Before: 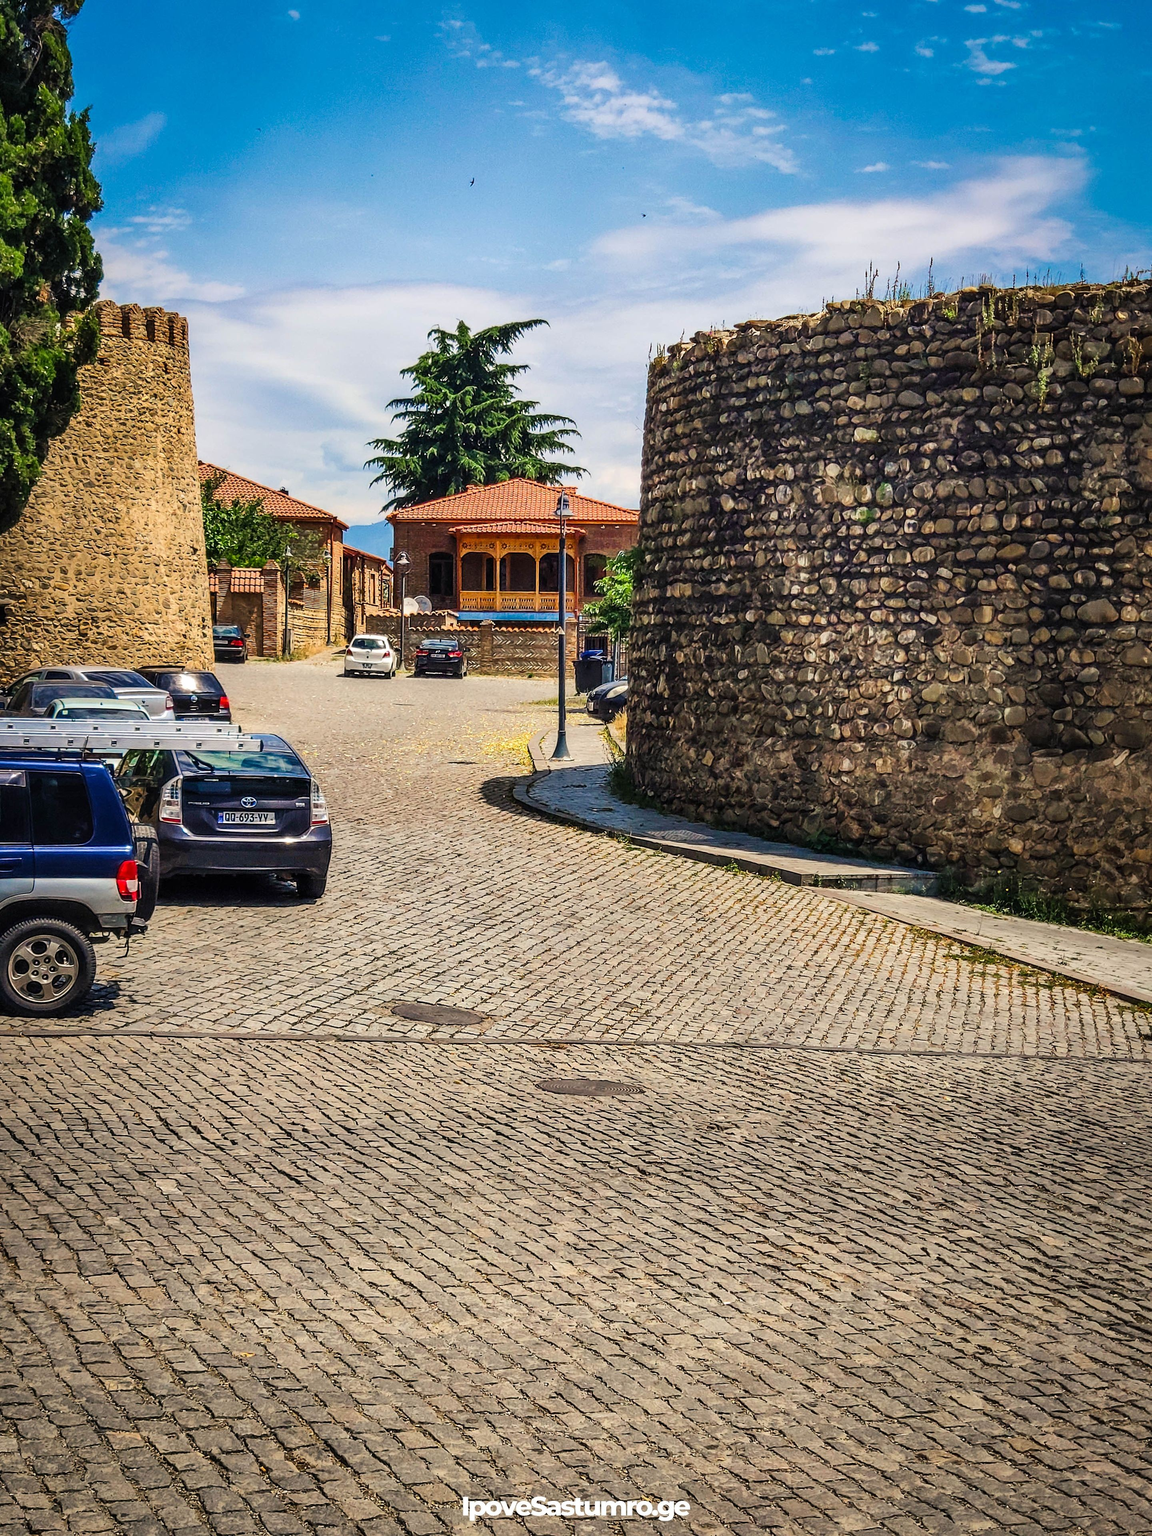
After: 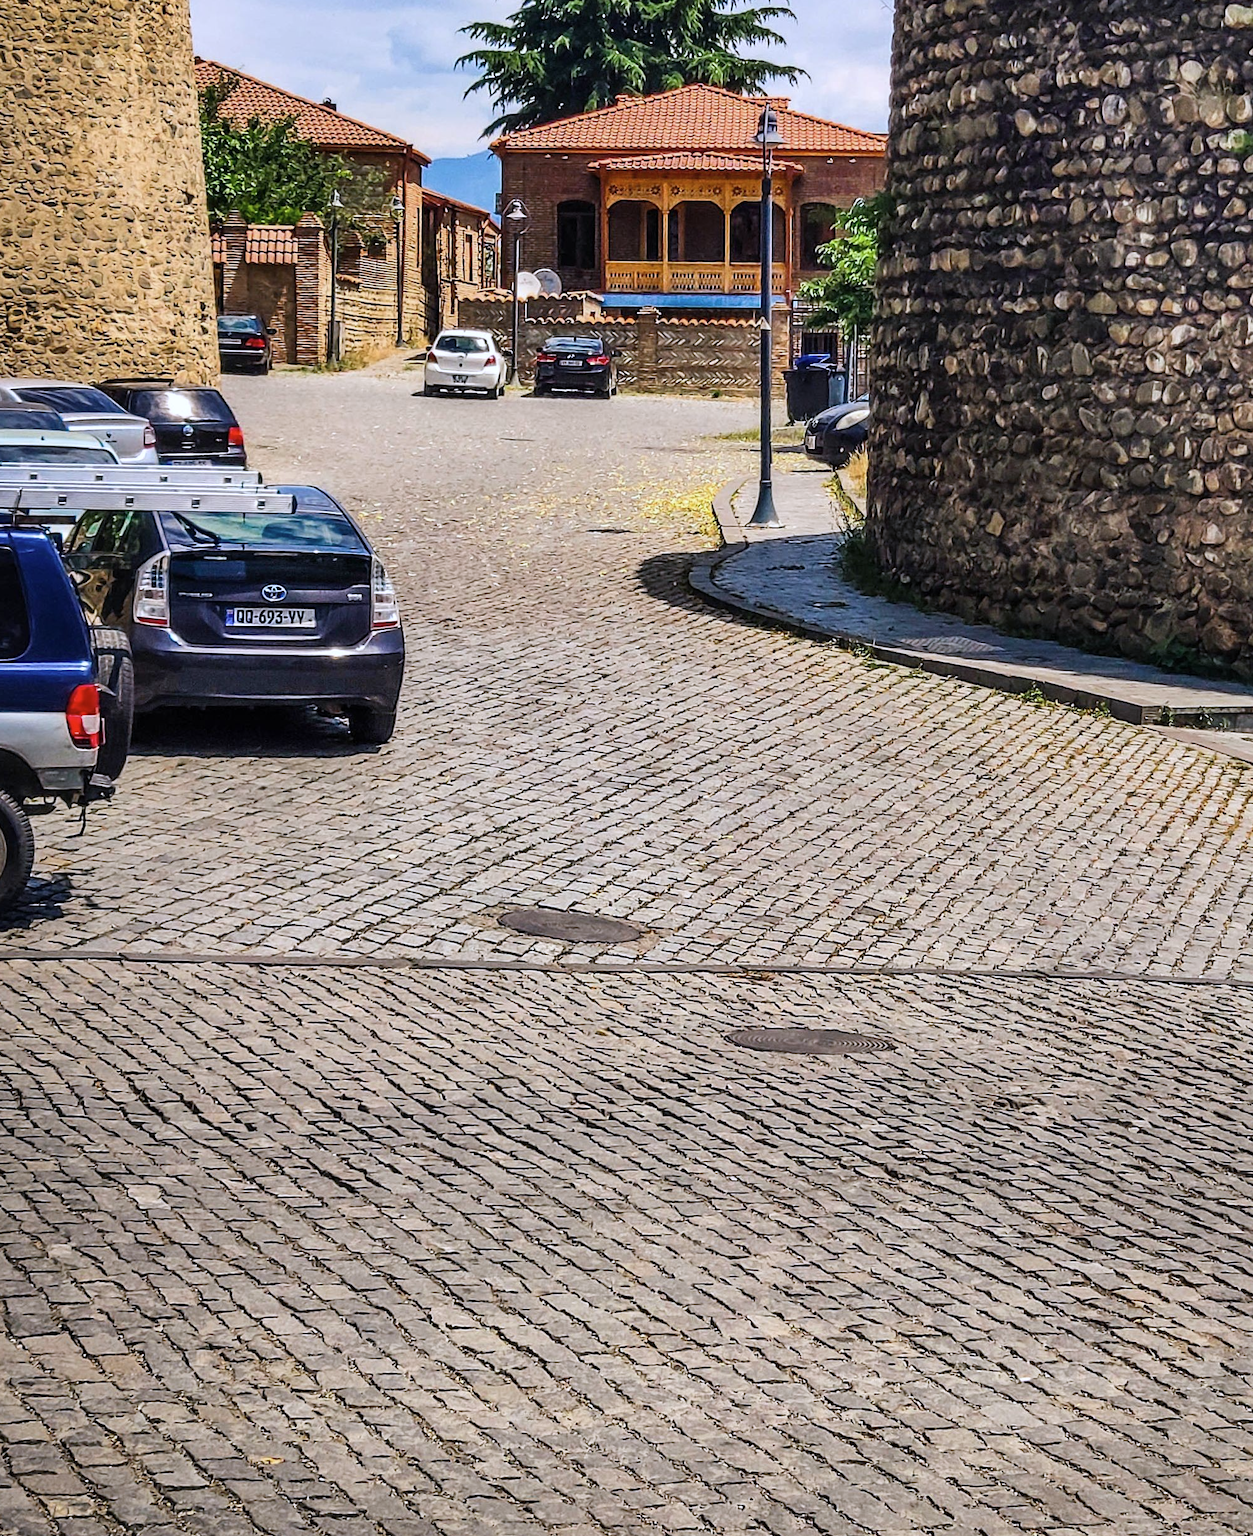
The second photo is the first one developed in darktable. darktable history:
crop: left 6.488%, top 27.668%, right 24.183%, bottom 8.656%
contrast brightness saturation: saturation -0.1
white balance: red 0.967, blue 1.119, emerald 0.756
